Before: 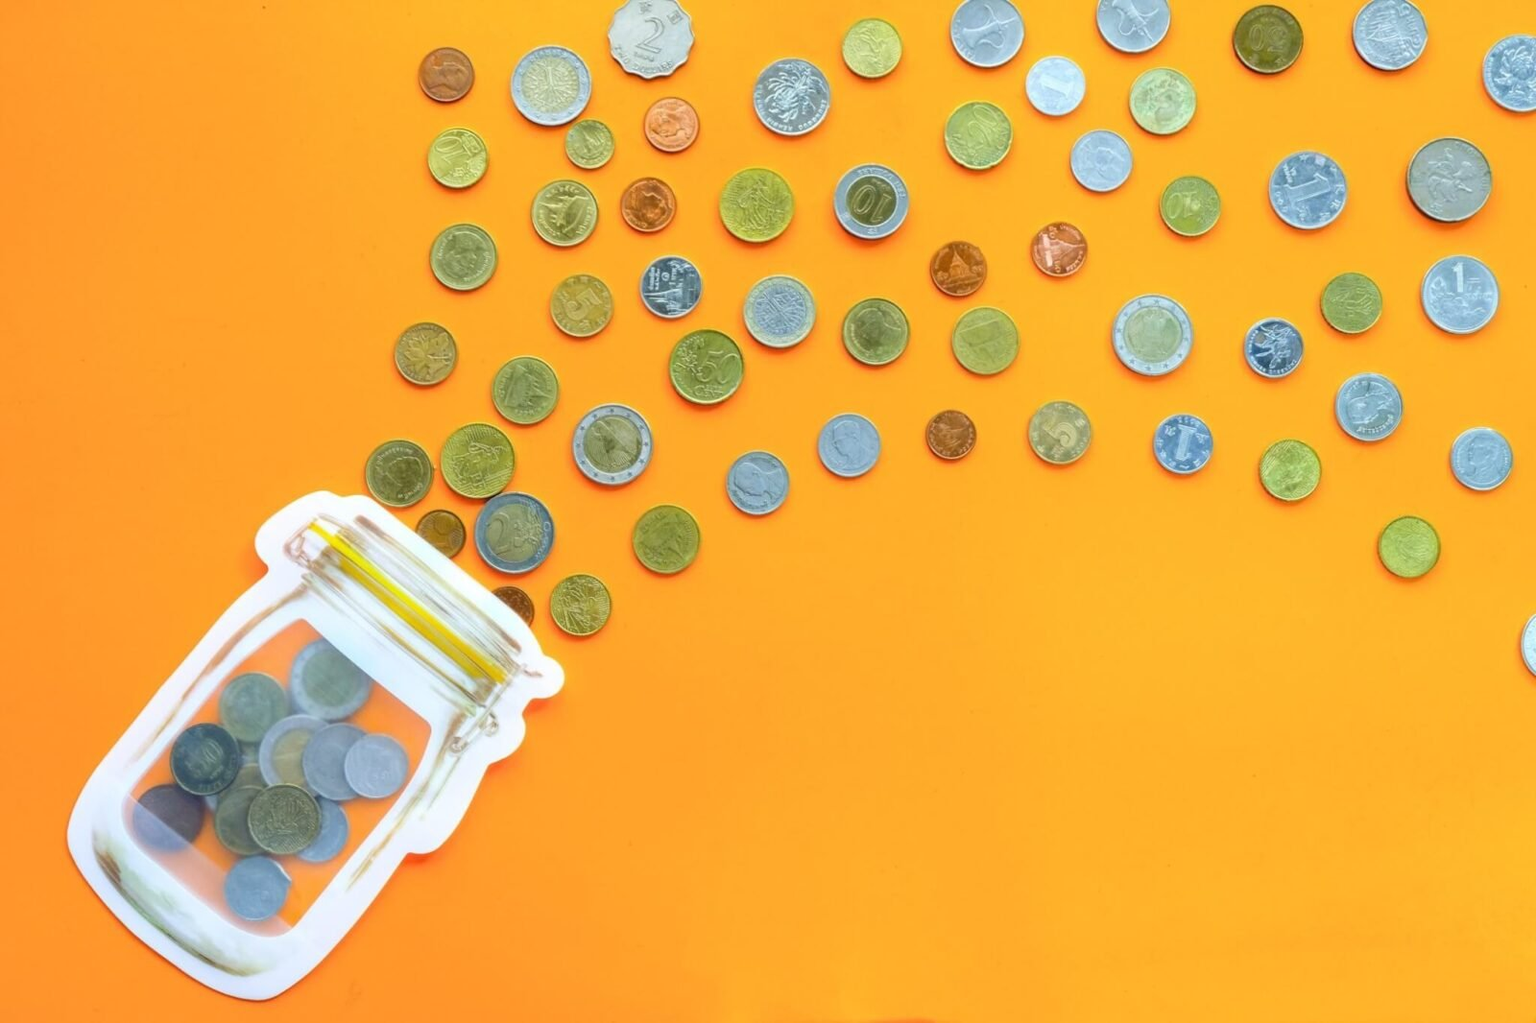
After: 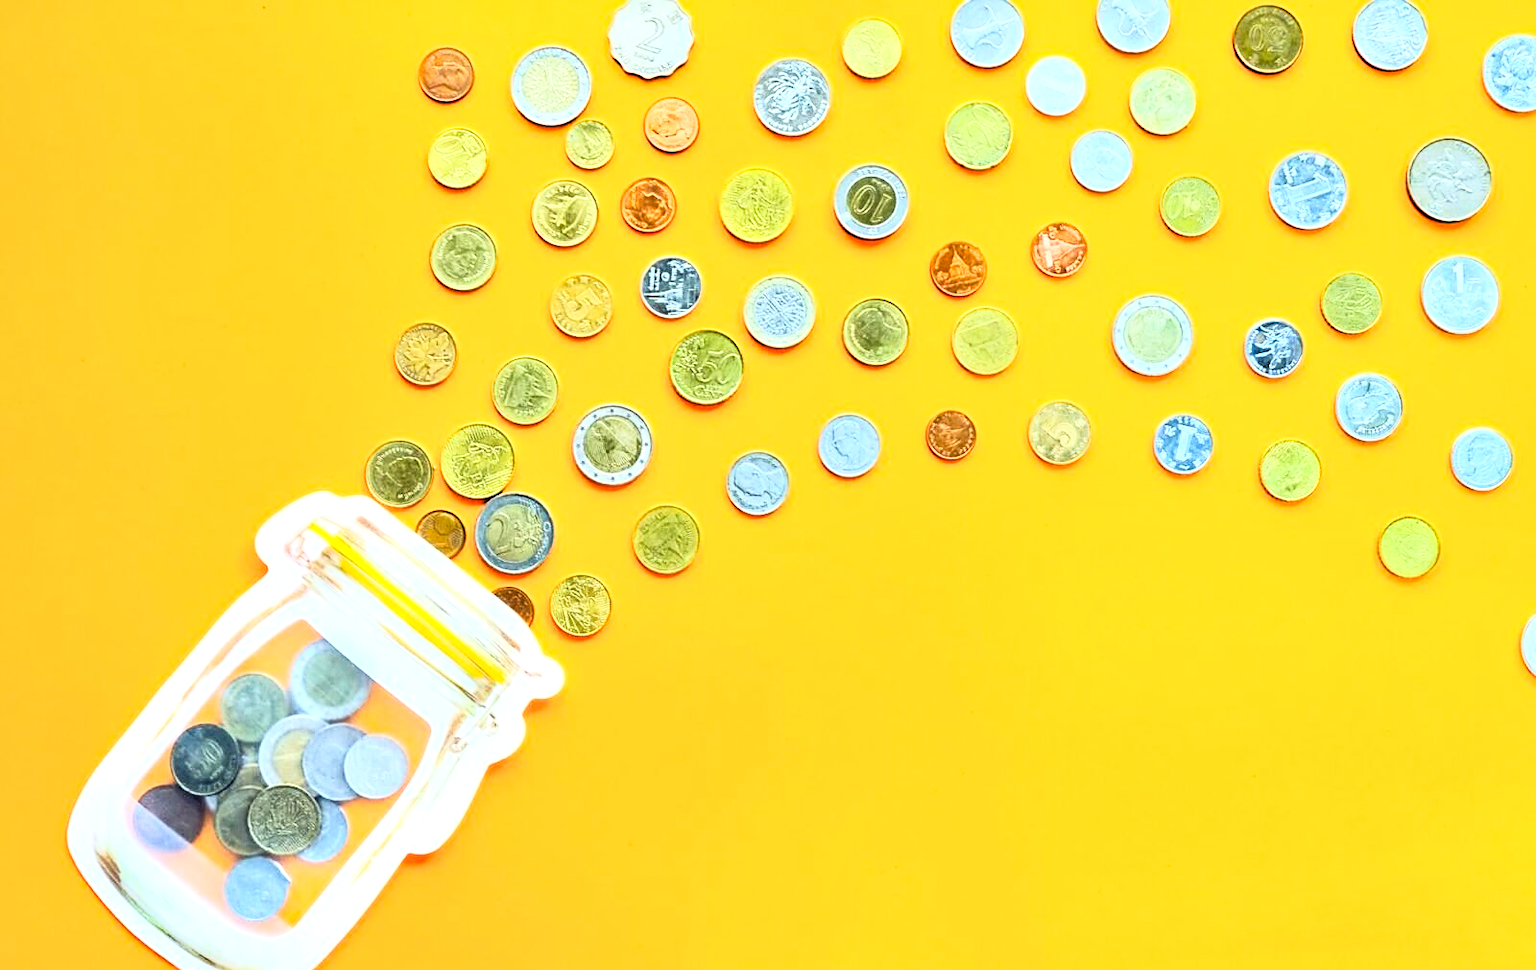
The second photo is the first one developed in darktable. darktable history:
haze removal: compatibility mode true, adaptive false
crop and rotate: top 0%, bottom 5.097%
local contrast: mode bilateral grid, contrast 20, coarseness 50, detail 171%, midtone range 0.2
sharpen: on, module defaults
rgb curve: curves: ch0 [(0, 0) (0.21, 0.15) (0.24, 0.21) (0.5, 0.75) (0.75, 0.96) (0.89, 0.99) (1, 1)]; ch1 [(0, 0.02) (0.21, 0.13) (0.25, 0.2) (0.5, 0.67) (0.75, 0.9) (0.89, 0.97) (1, 1)]; ch2 [(0, 0.02) (0.21, 0.13) (0.25, 0.2) (0.5, 0.67) (0.75, 0.9) (0.89, 0.97) (1, 1)], compensate middle gray true
